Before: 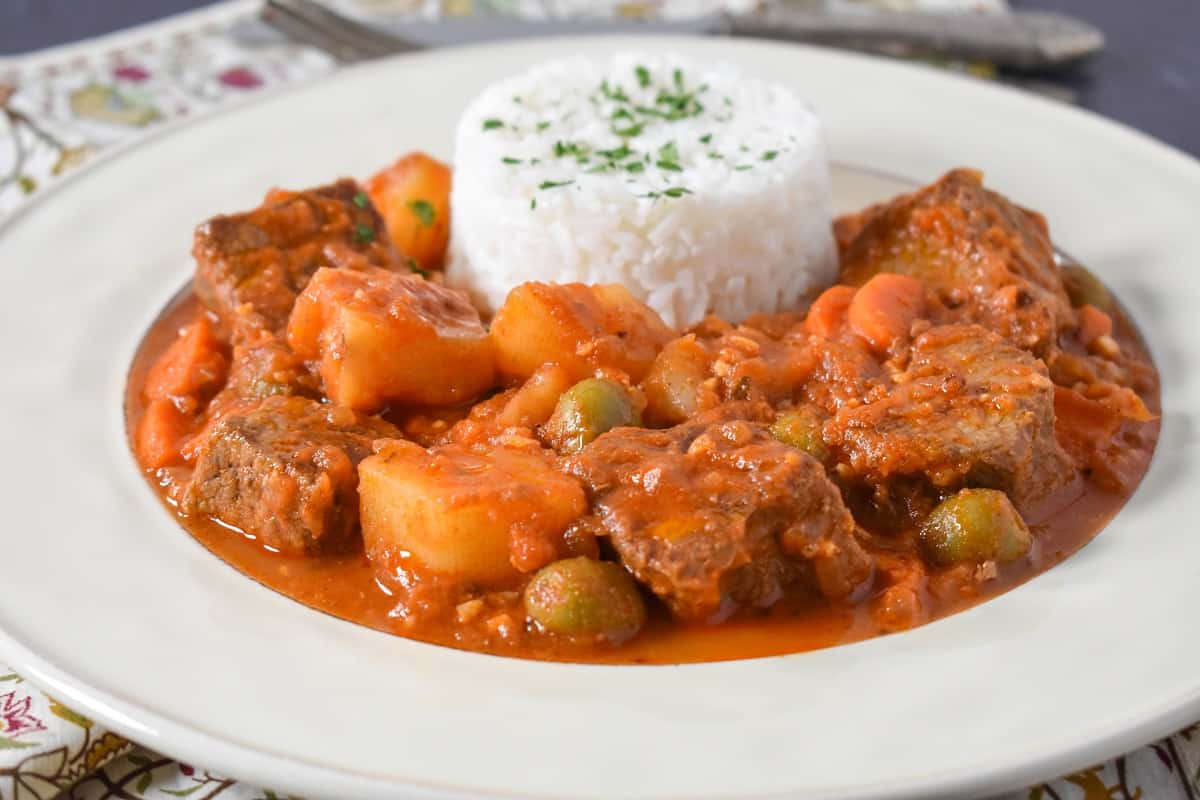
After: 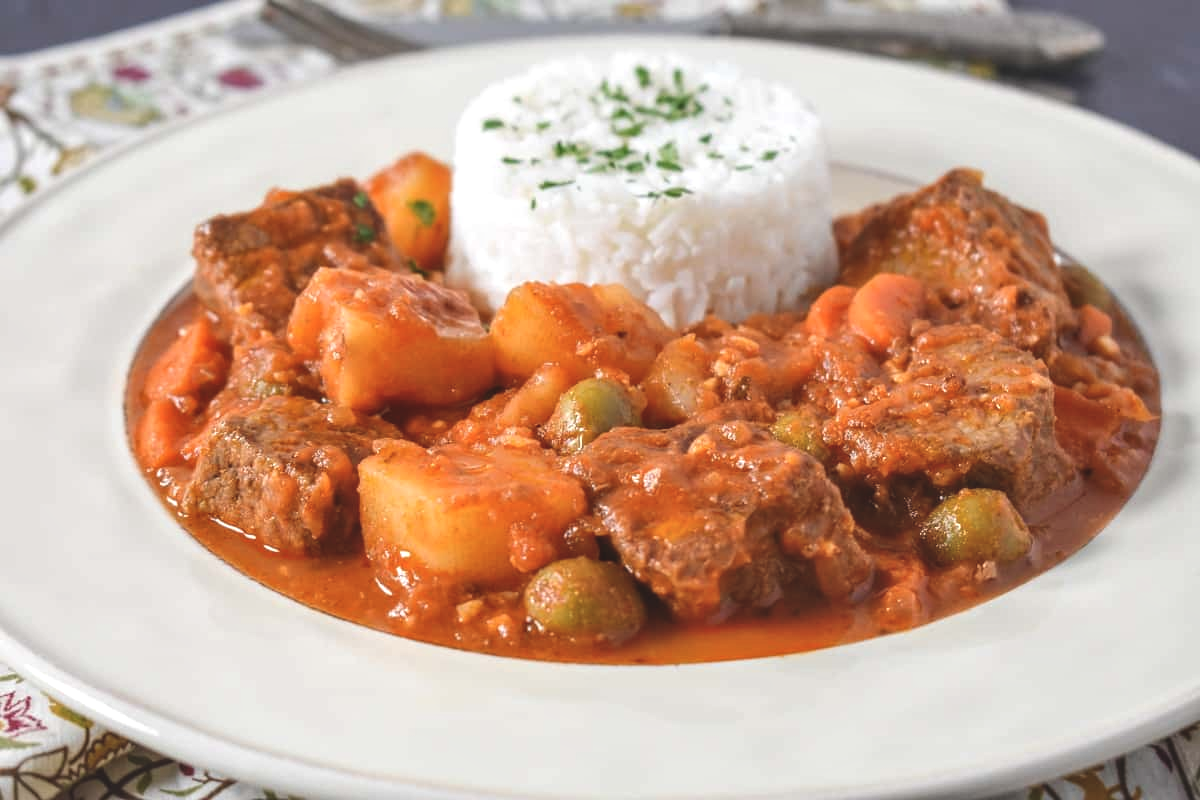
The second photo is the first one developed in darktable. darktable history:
exposure: black level correction -0.016, compensate highlight preservation false
shadows and highlights: shadows 12.14, white point adjustment 1.28, highlights -2.07, soften with gaussian
local contrast: on, module defaults
